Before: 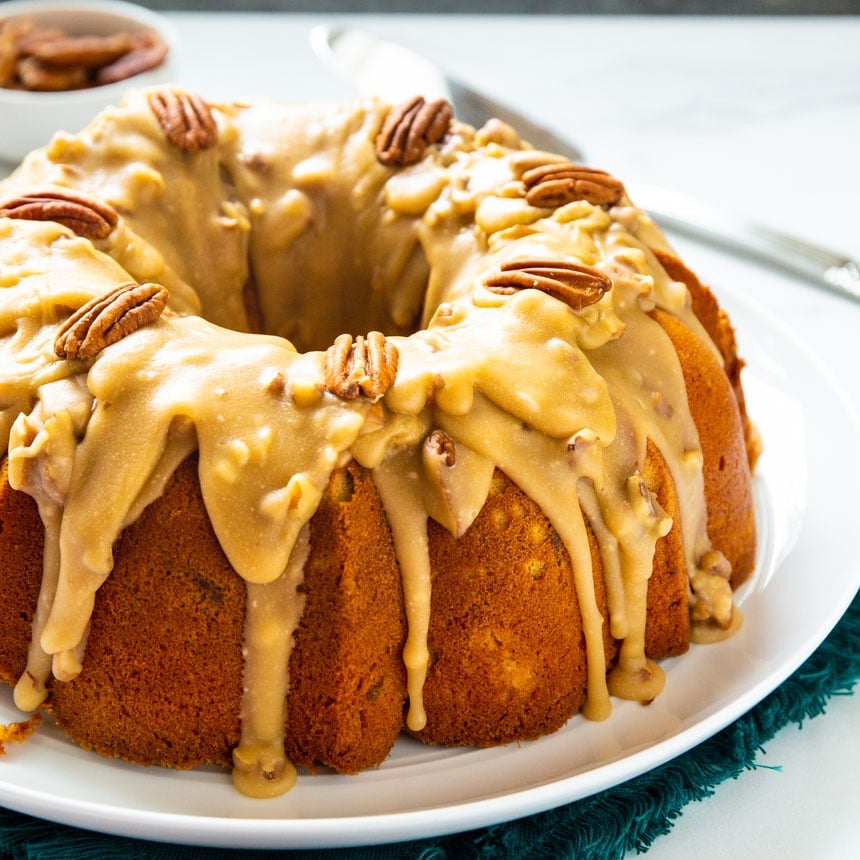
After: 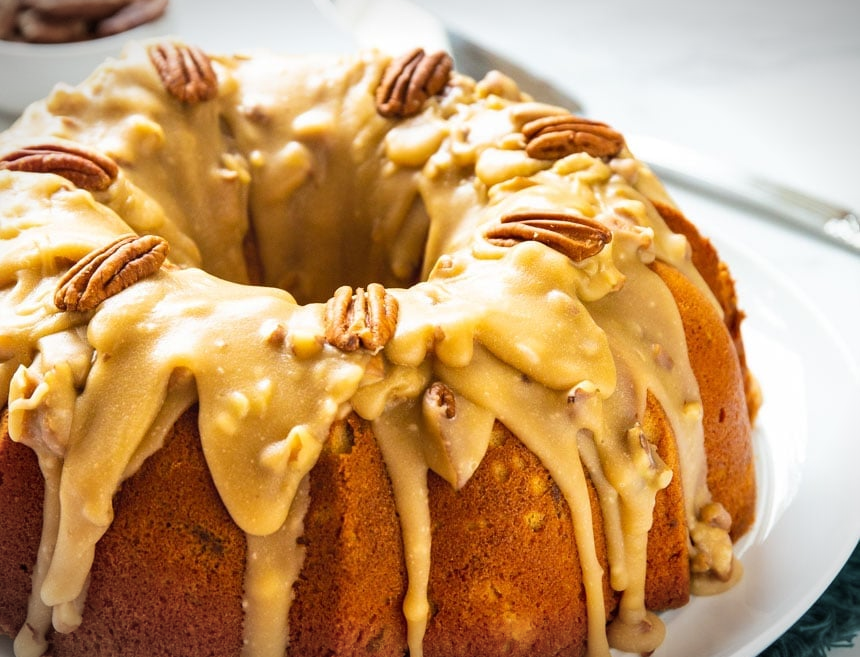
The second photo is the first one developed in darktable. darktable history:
crop: top 5.597%, bottom 17.936%
vignetting: fall-off start 99.59%, width/height ratio 1.321
